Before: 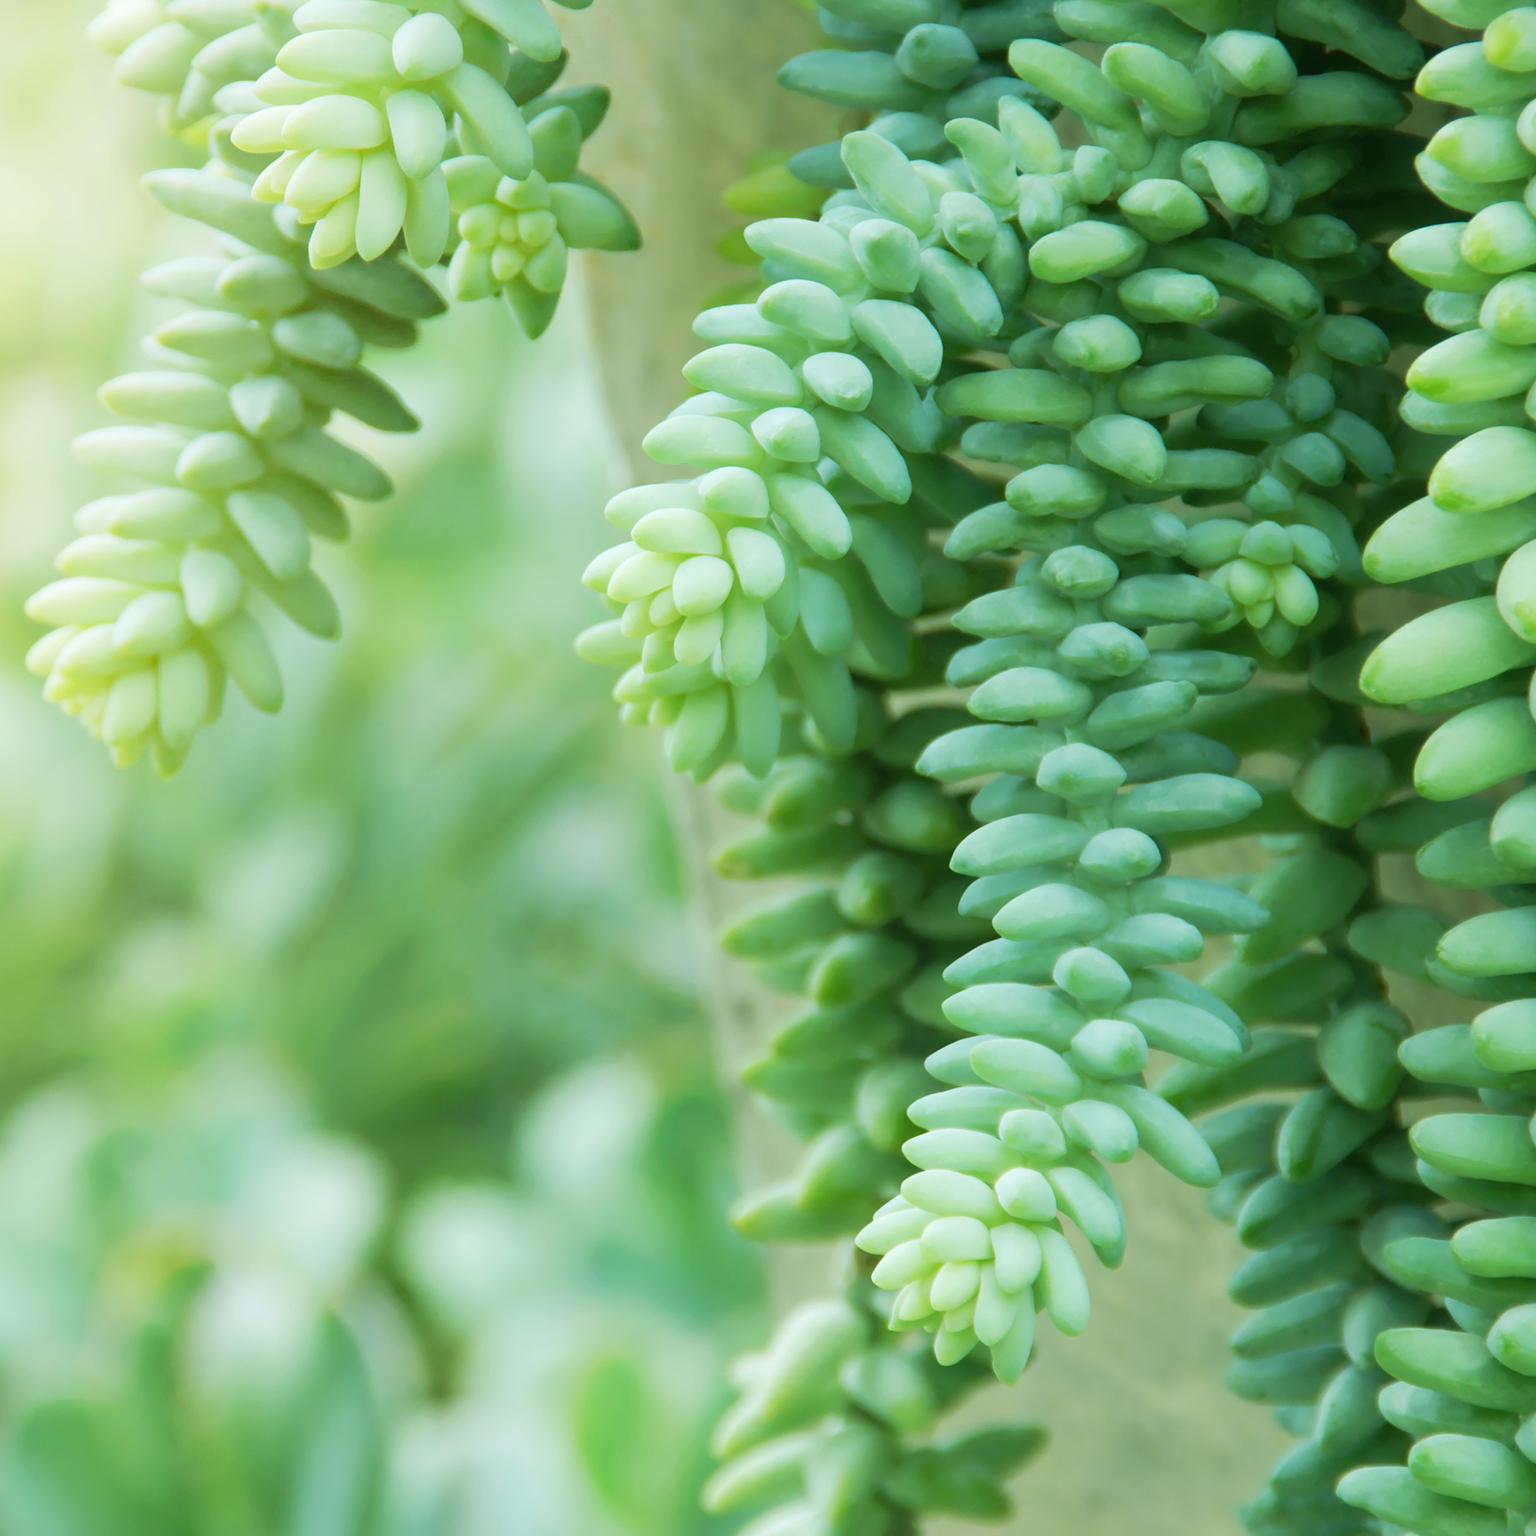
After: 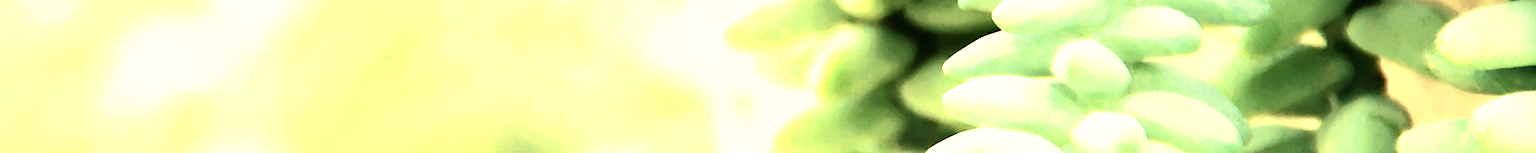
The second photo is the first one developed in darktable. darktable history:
tone equalizer: -8 EV -0.75 EV, -7 EV -0.7 EV, -6 EV -0.6 EV, -5 EV -0.4 EV, -3 EV 0.4 EV, -2 EV 0.6 EV, -1 EV 0.7 EV, +0 EV 0.75 EV, edges refinement/feathering 500, mask exposure compensation -1.57 EV, preserve details no
color zones: curves: ch0 [(0.018, 0.548) (0.224, 0.64) (0.425, 0.447) (0.675, 0.575) (0.732, 0.579)]; ch1 [(0.066, 0.487) (0.25, 0.5) (0.404, 0.43) (0.75, 0.421) (0.956, 0.421)]; ch2 [(0.044, 0.561) (0.215, 0.465) (0.399, 0.544) (0.465, 0.548) (0.614, 0.447) (0.724, 0.43) (0.882, 0.623) (0.956, 0.632)]
exposure: exposure 0.496 EV, compensate highlight preservation false
filmic rgb: black relative exposure -5 EV, hardness 2.88, contrast 1.3, highlights saturation mix -10%
crop and rotate: top 59.084%, bottom 30.916%
white balance: red 1.467, blue 0.684
contrast brightness saturation: contrast 0.24, brightness 0.09
